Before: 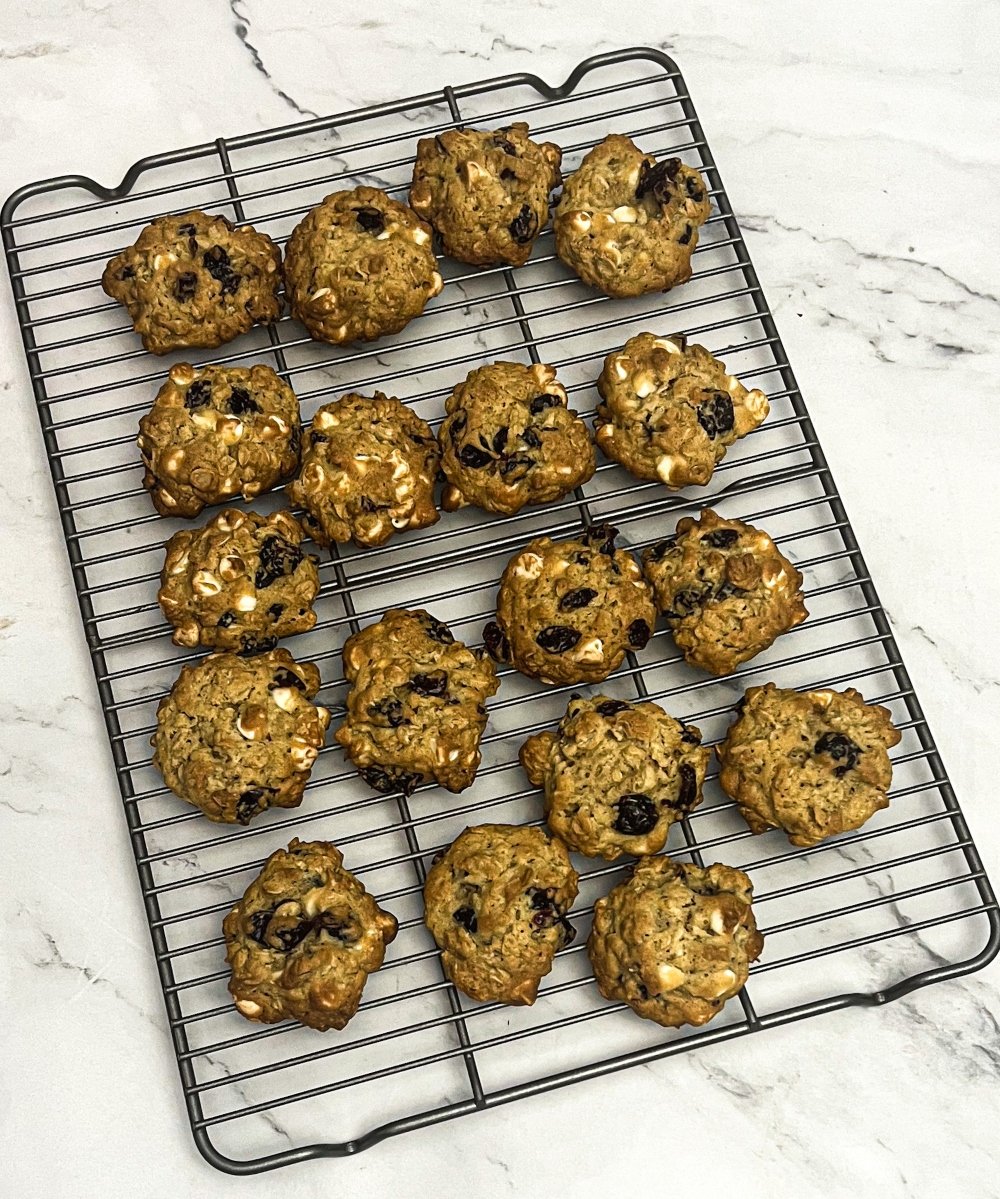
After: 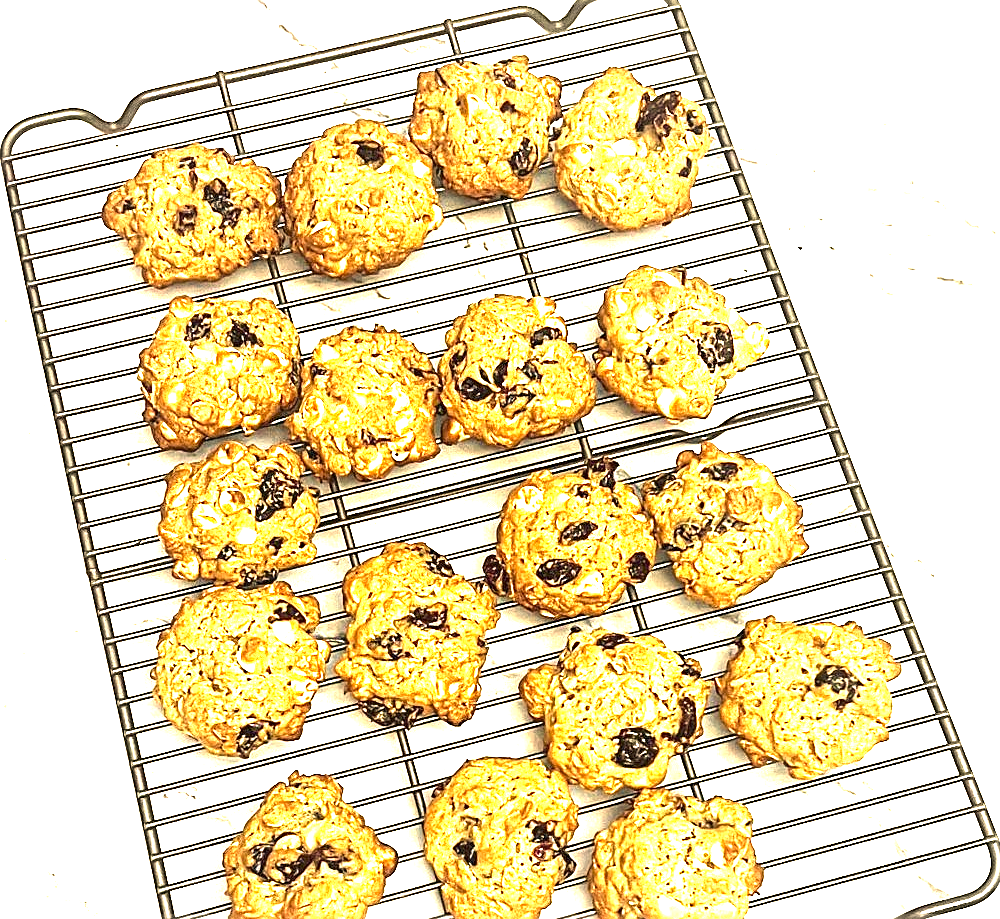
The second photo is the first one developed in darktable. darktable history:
sharpen: on, module defaults
white balance: red 1.123, blue 0.83
crop: top 5.667%, bottom 17.637%
exposure: exposure 3 EV, compensate highlight preservation false
